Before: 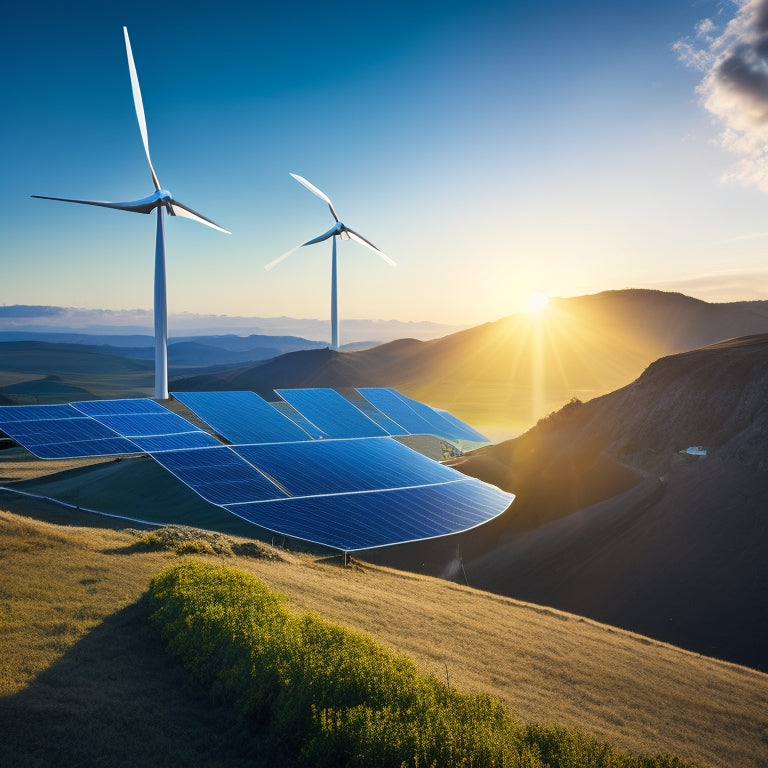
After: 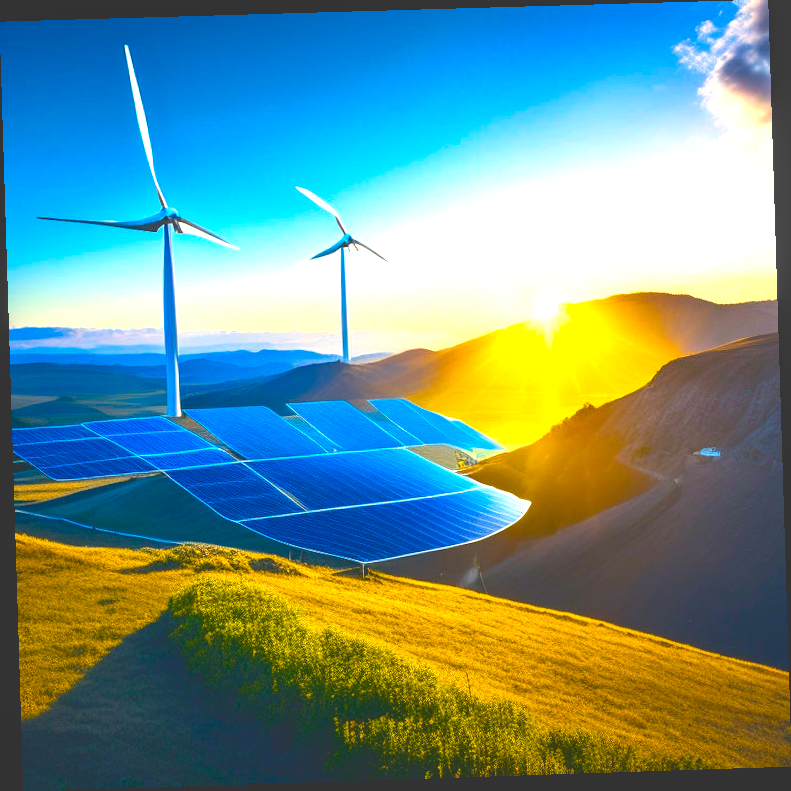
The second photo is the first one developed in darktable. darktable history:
tone curve: curves: ch0 [(0, 0.211) (0.15, 0.25) (1, 0.953)], color space Lab, independent channels, preserve colors none
color balance rgb: linear chroma grading › global chroma 25%, perceptual saturation grading › global saturation 40%, perceptual brilliance grading › global brilliance 30%, global vibrance 40%
sharpen: radius 2.883, amount 0.868, threshold 47.523
tone equalizer: on, module defaults
local contrast: on, module defaults
rotate and perspective: rotation -1.77°, lens shift (horizontal) 0.004, automatic cropping off
vibrance: vibrance 0%
